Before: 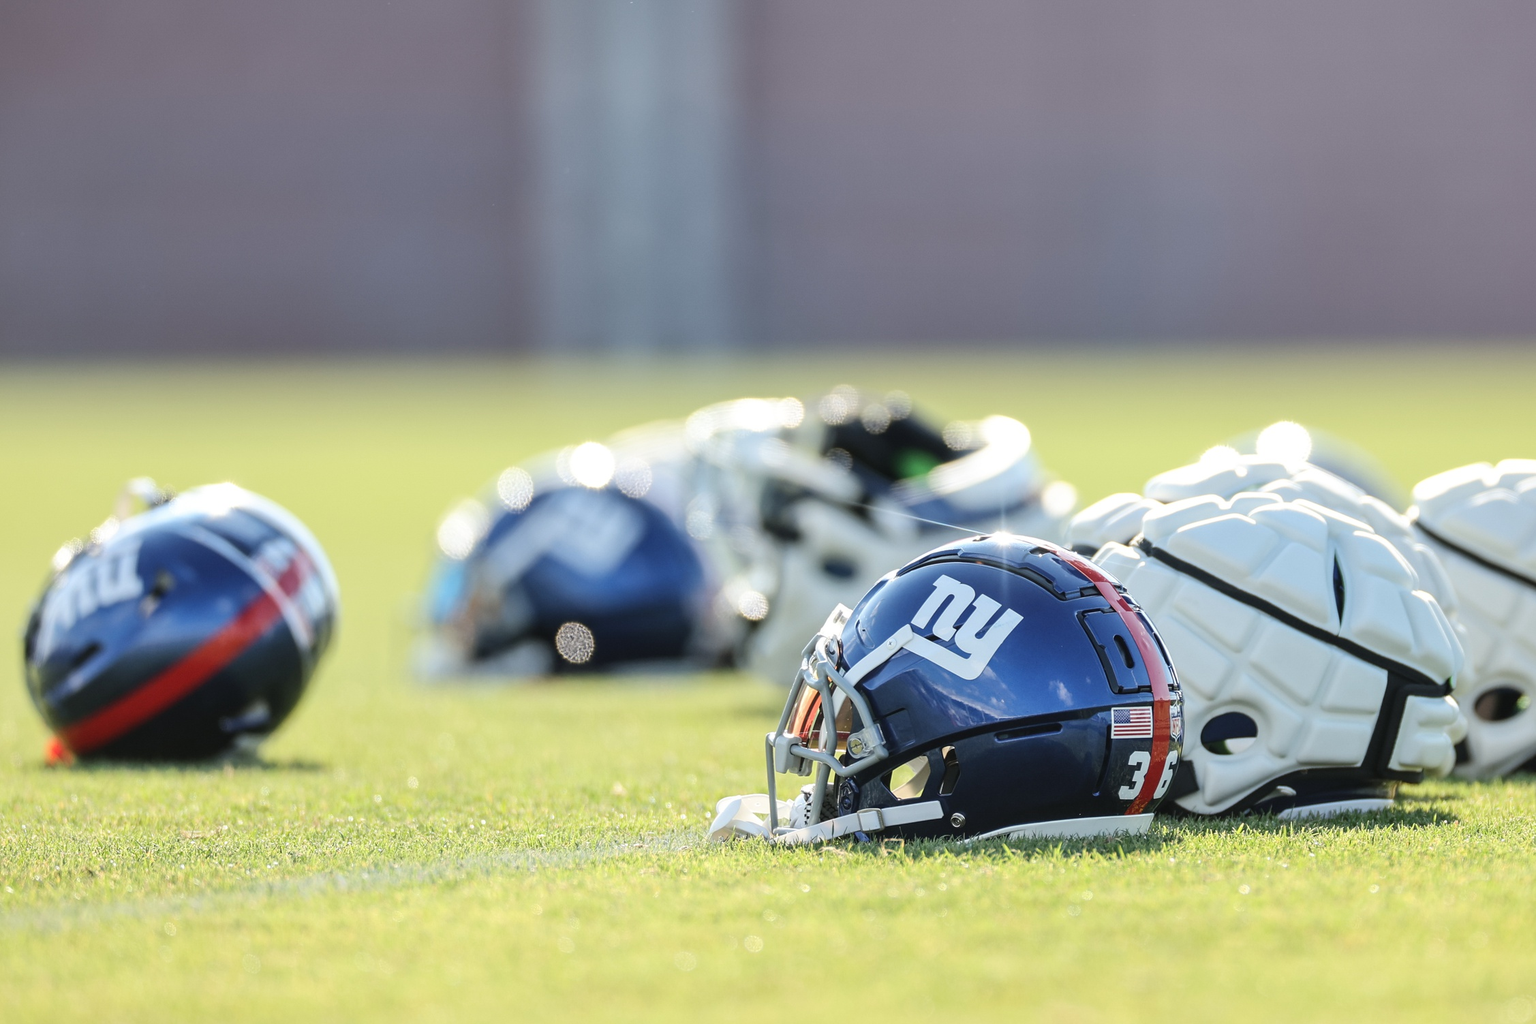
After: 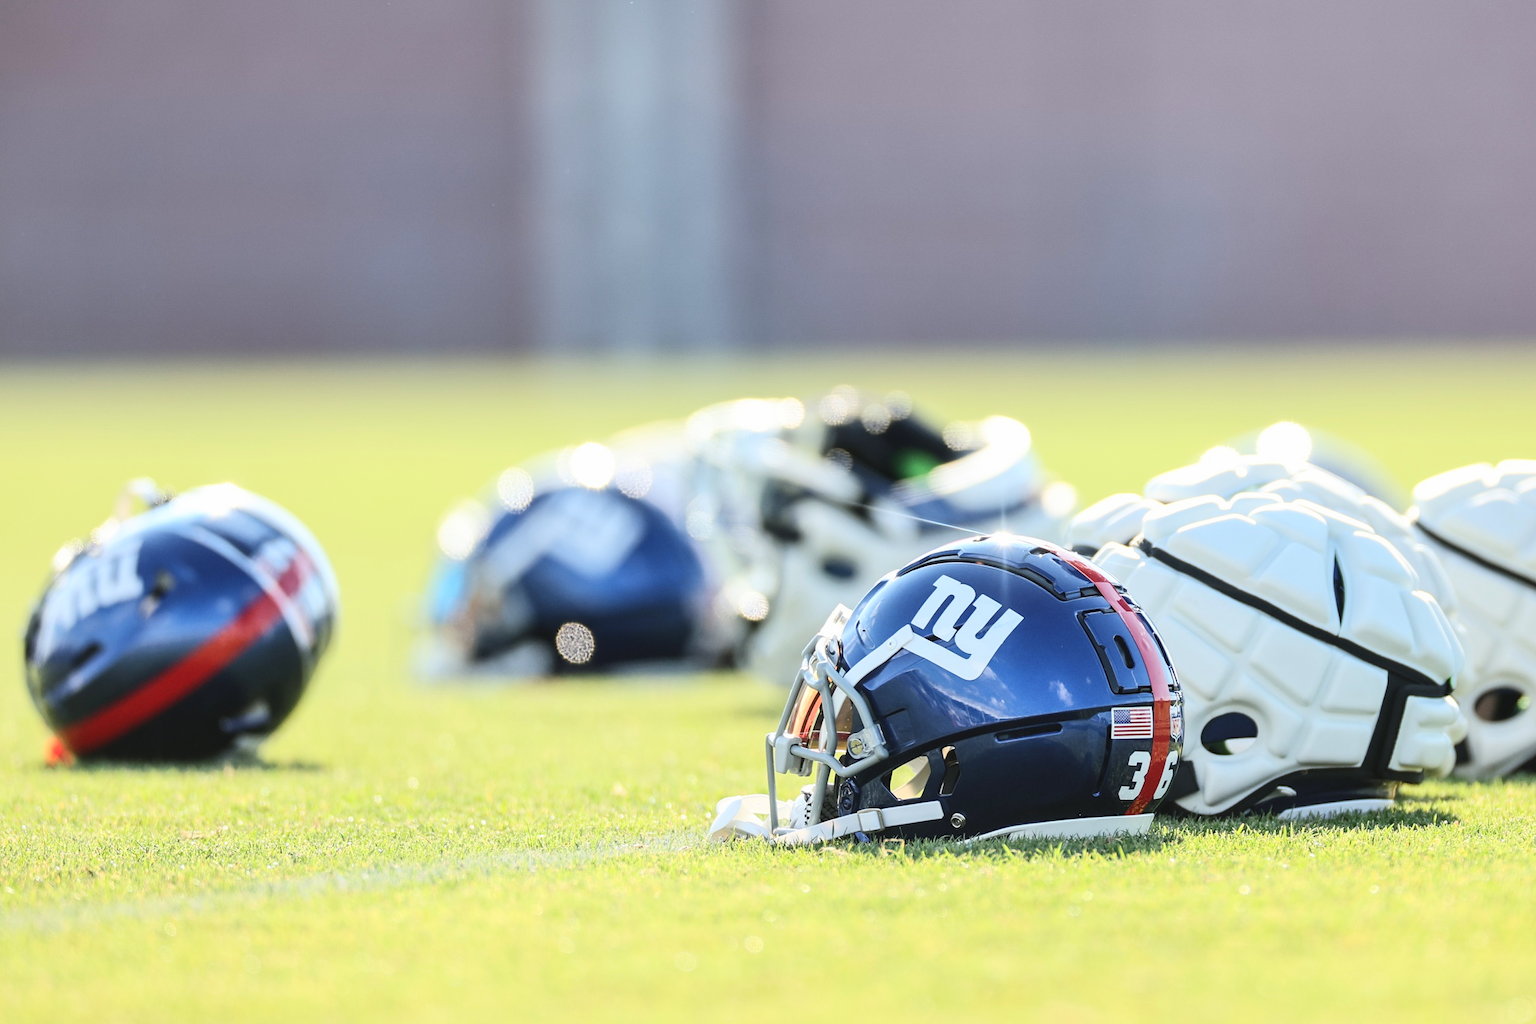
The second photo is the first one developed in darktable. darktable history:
contrast brightness saturation: contrast 0.2, brightness 0.15, saturation 0.14
exposure: exposure -0.04 EV, compensate highlight preservation false
